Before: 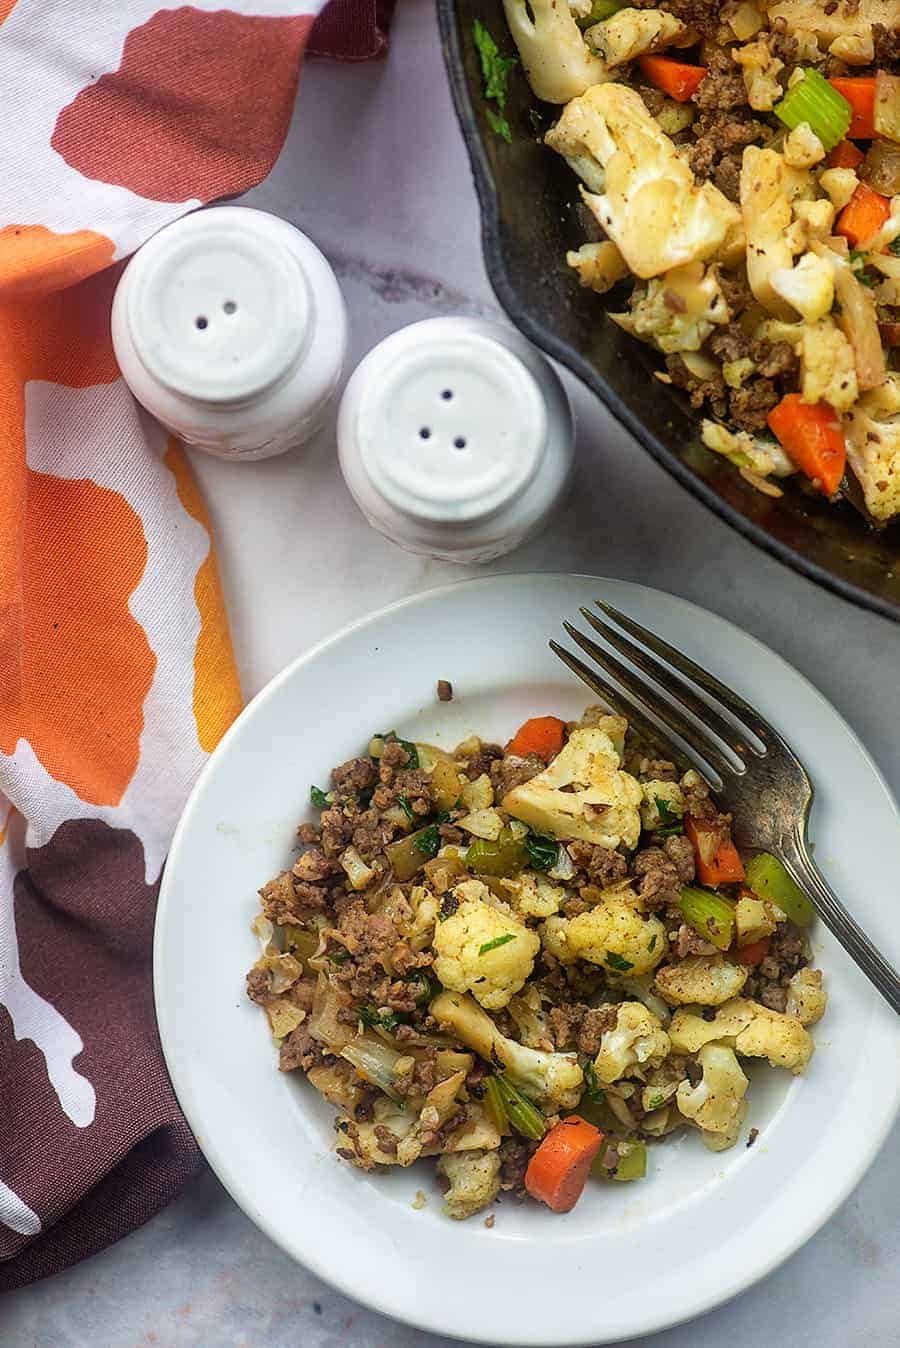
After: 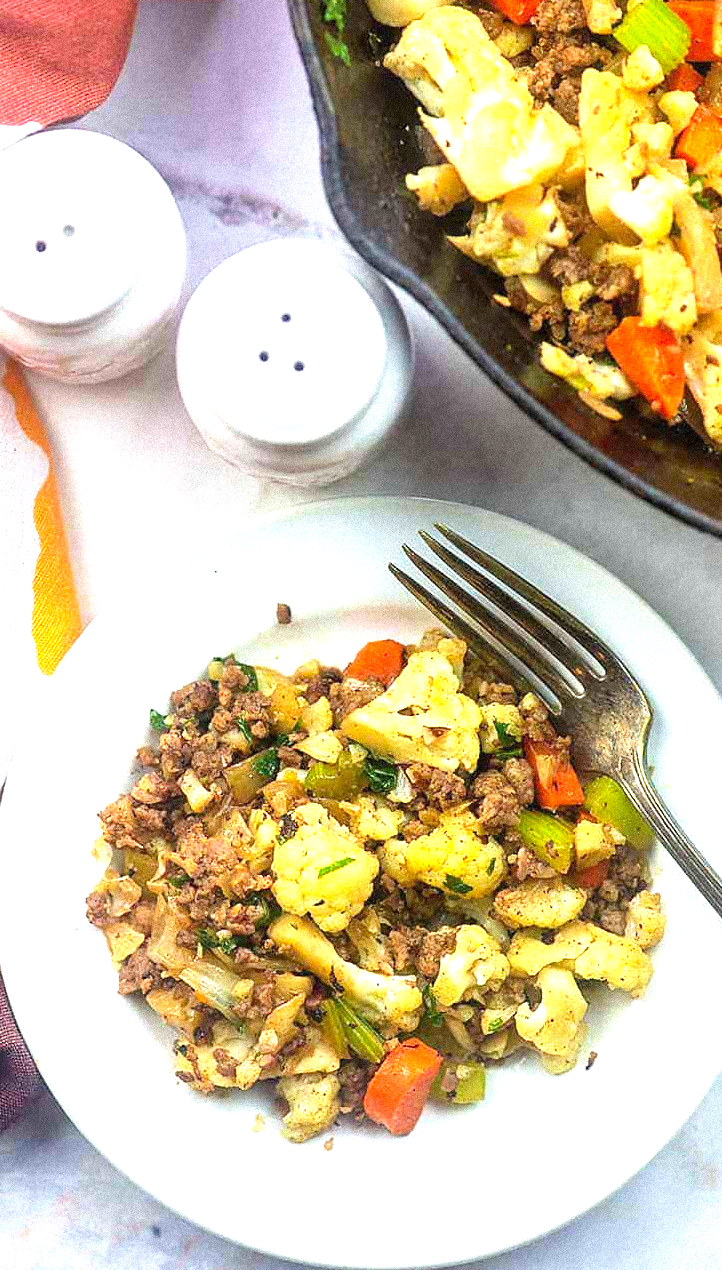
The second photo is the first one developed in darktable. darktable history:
contrast brightness saturation: contrast 0.03, brightness 0.06, saturation 0.13
grain: coarseness 9.38 ISO, strength 34.99%, mid-tones bias 0%
crop and rotate: left 17.959%, top 5.771%, right 1.742%
exposure: exposure 1.25 EV, compensate exposure bias true, compensate highlight preservation false
tone equalizer: on, module defaults
